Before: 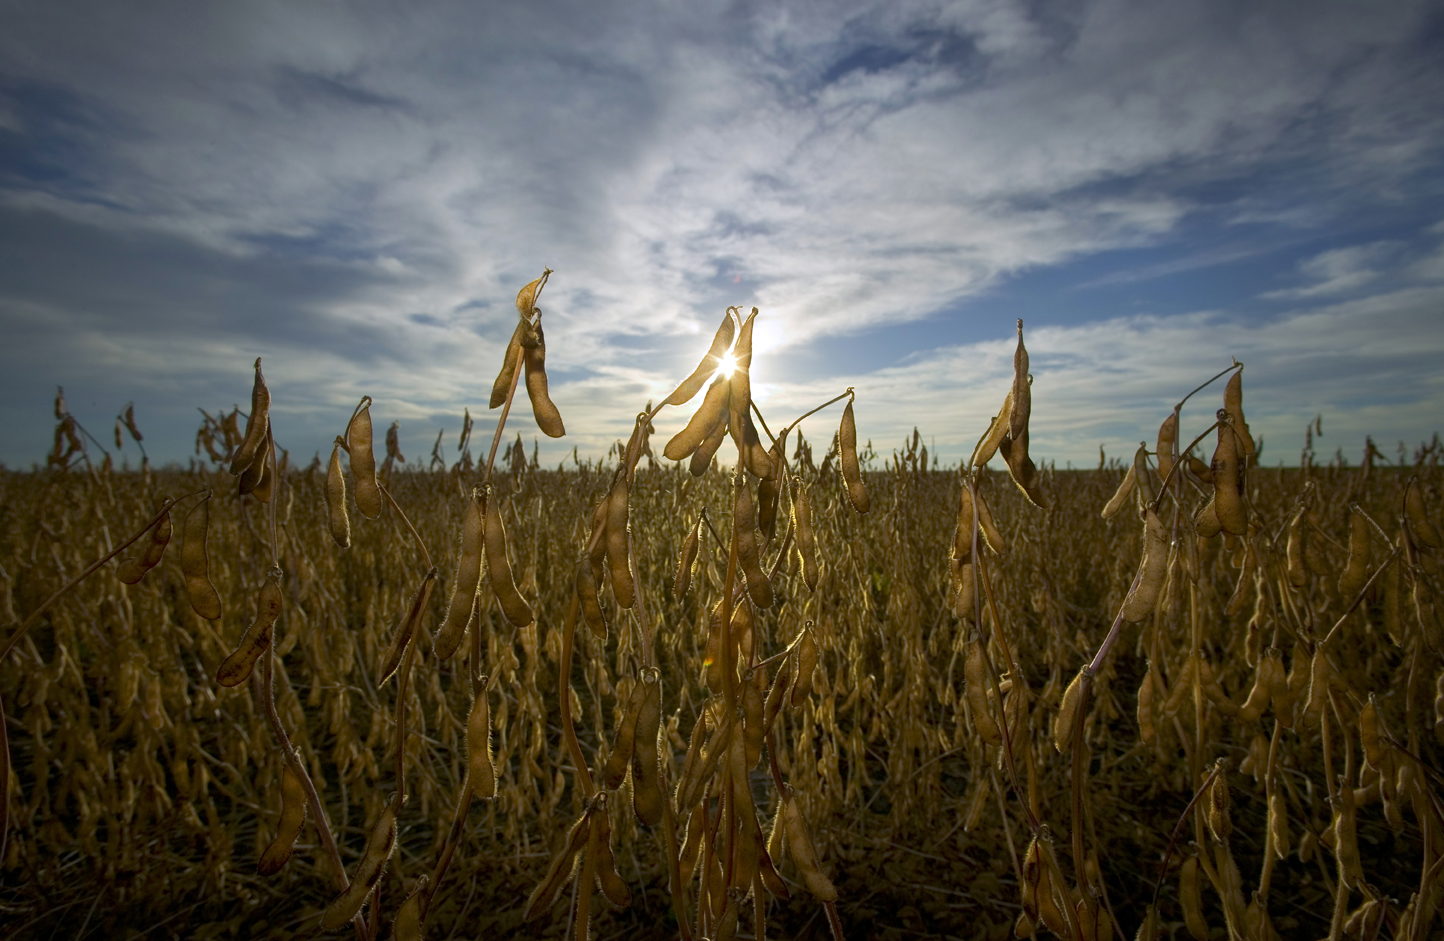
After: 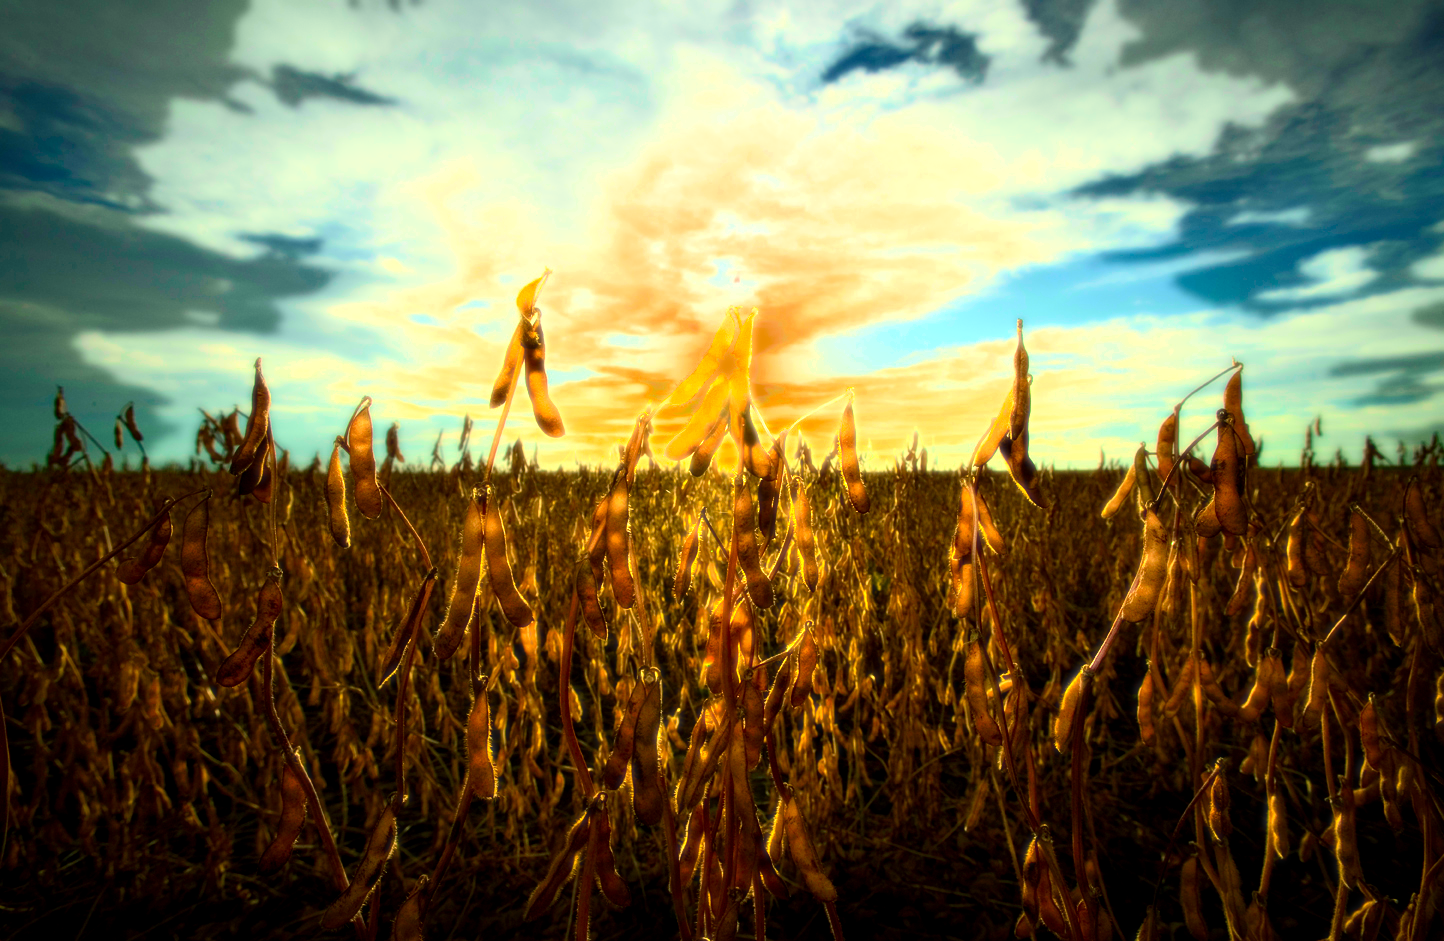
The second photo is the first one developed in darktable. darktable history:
contrast brightness saturation: contrast 0.09, saturation 0.28
exposure: black level correction 0.001, exposure 0.955 EV, compensate exposure bias true, compensate highlight preservation false
color balance: mode lift, gamma, gain (sRGB), lift [1.014, 0.966, 0.918, 0.87], gamma [0.86, 0.734, 0.918, 0.976], gain [1.063, 1.13, 1.063, 0.86]
shadows and highlights: shadows 4.1, highlights -17.6, soften with gaussian
bloom: size 0%, threshold 54.82%, strength 8.31%
